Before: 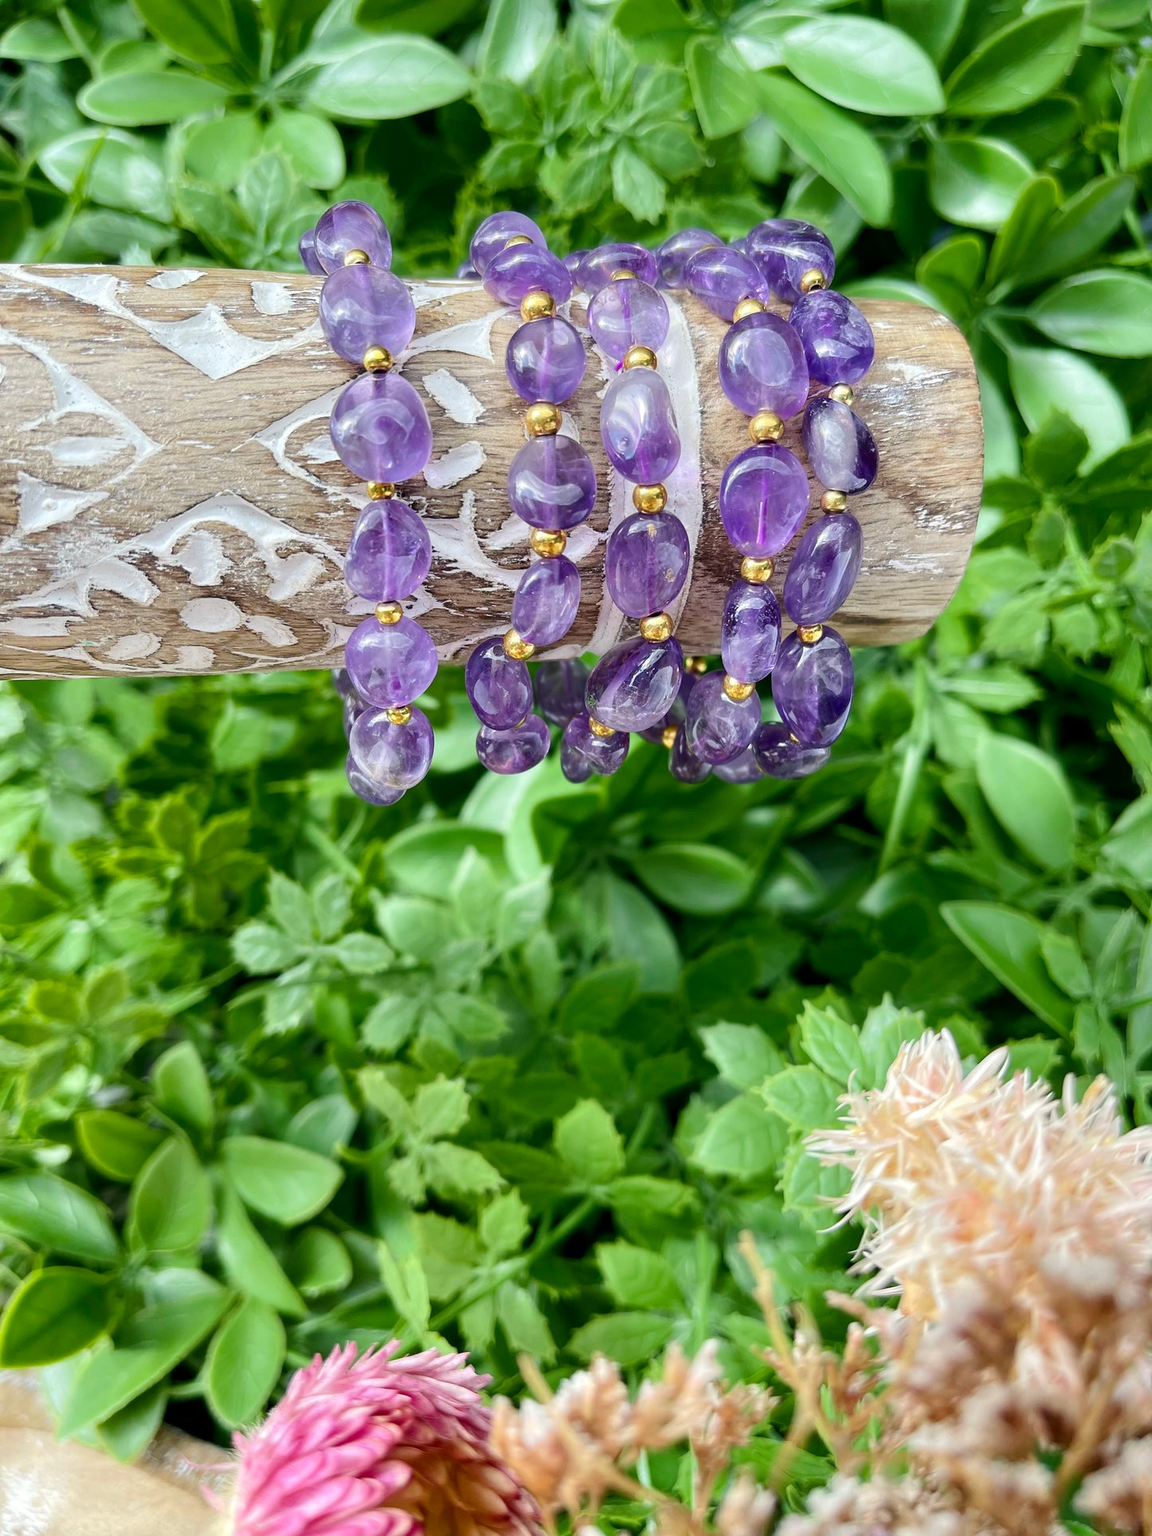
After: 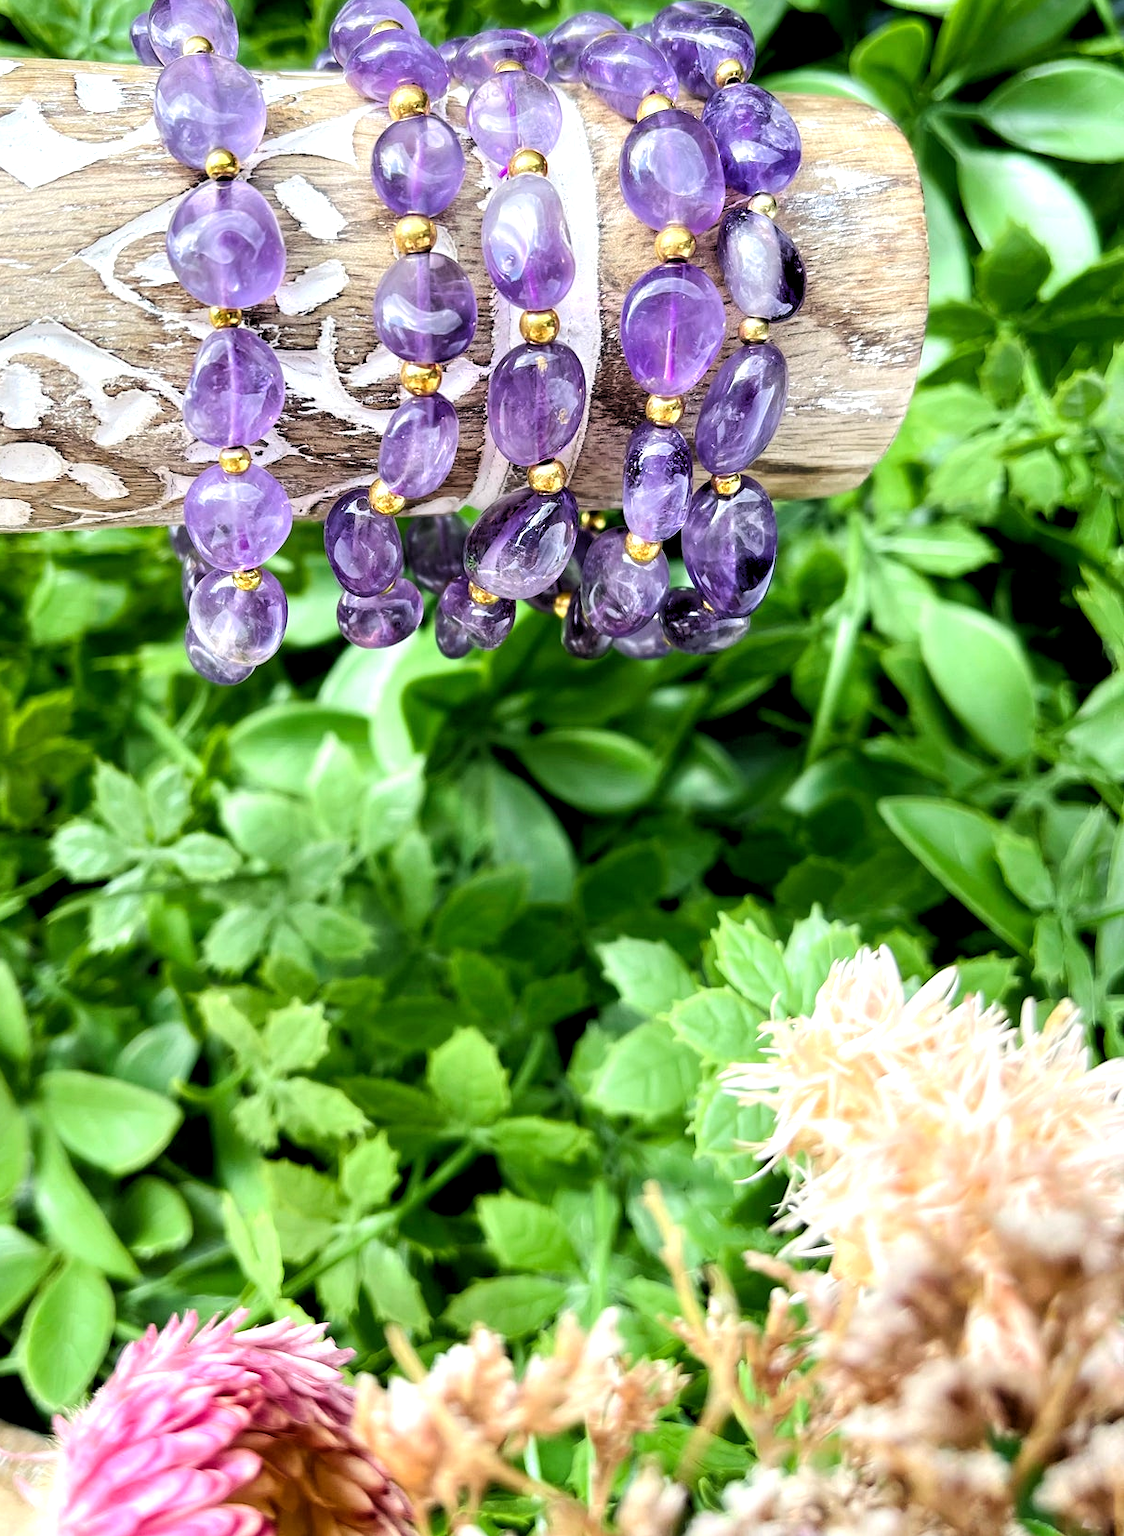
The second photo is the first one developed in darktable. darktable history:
rgb levels: levels [[0.01, 0.419, 0.839], [0, 0.5, 1], [0, 0.5, 1]]
crop: left 16.315%, top 14.246%
tone equalizer: -8 EV -0.417 EV, -7 EV -0.389 EV, -6 EV -0.333 EV, -5 EV -0.222 EV, -3 EV 0.222 EV, -2 EV 0.333 EV, -1 EV 0.389 EV, +0 EV 0.417 EV, edges refinement/feathering 500, mask exposure compensation -1.57 EV, preserve details no
